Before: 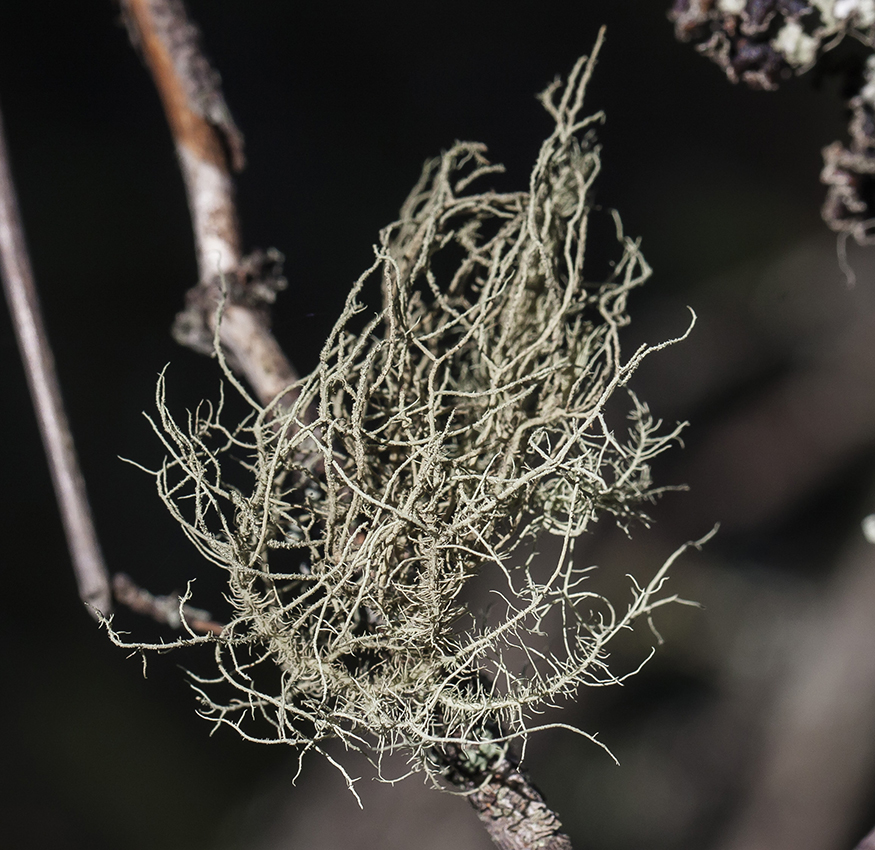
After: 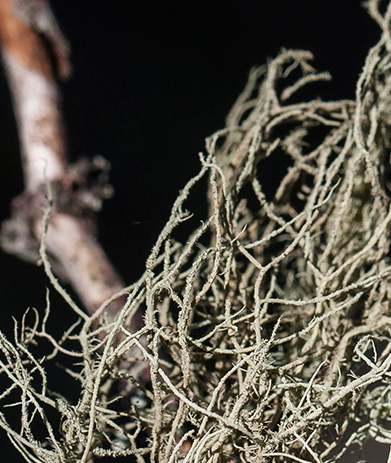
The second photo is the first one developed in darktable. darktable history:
crop: left 19.936%, top 10.83%, right 35.296%, bottom 34.669%
